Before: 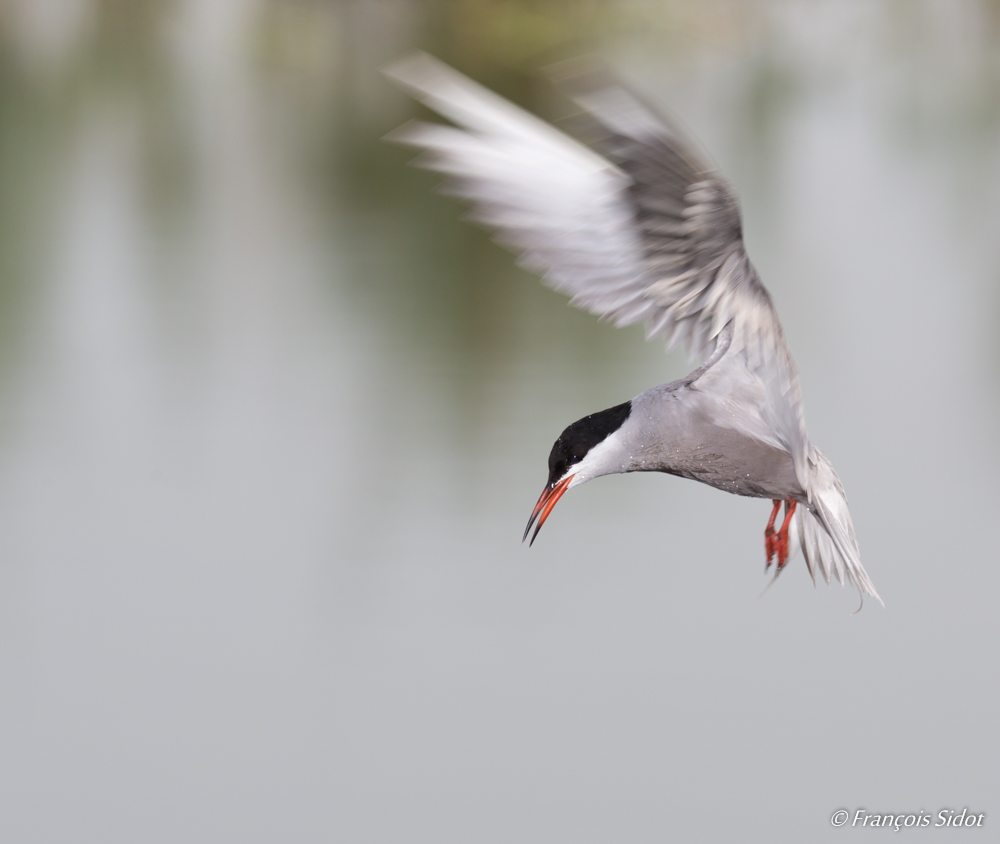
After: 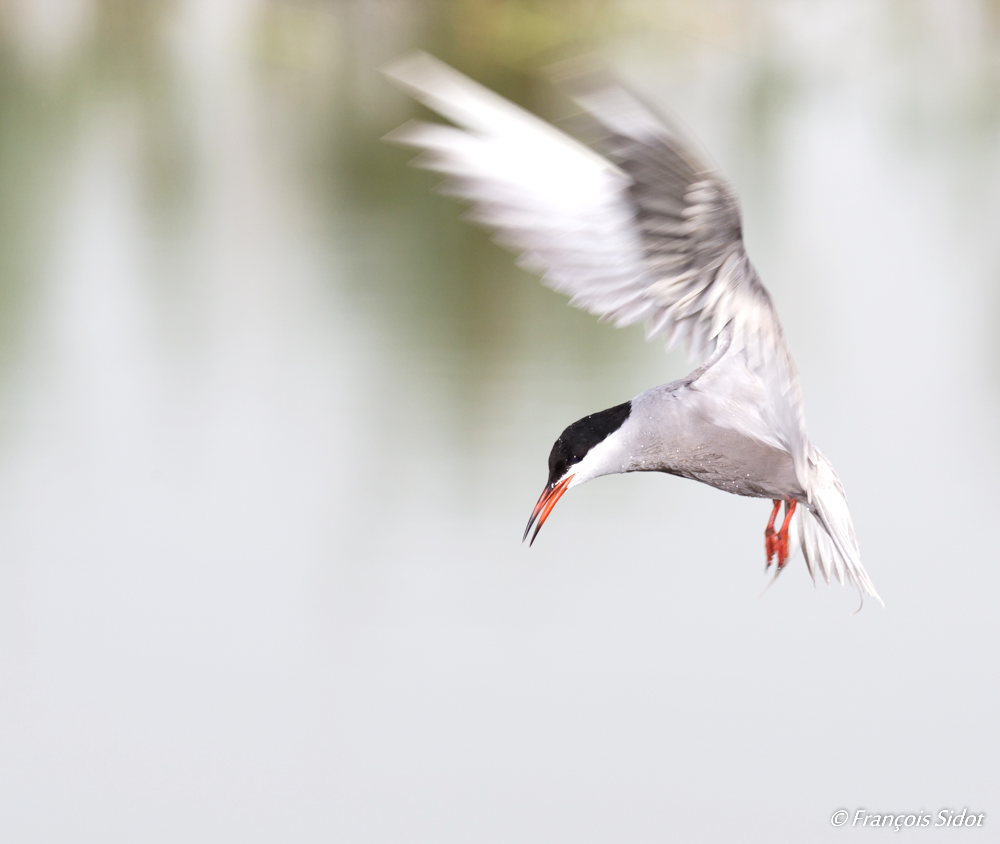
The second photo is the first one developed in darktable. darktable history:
tone curve: curves: ch0 [(0, 0) (0.004, 0.002) (0.02, 0.013) (0.218, 0.218) (0.664, 0.718) (0.832, 0.873) (1, 1)], preserve colors none
exposure: black level correction 0, exposure 0.5 EV, compensate exposure bias true, compensate highlight preservation false
